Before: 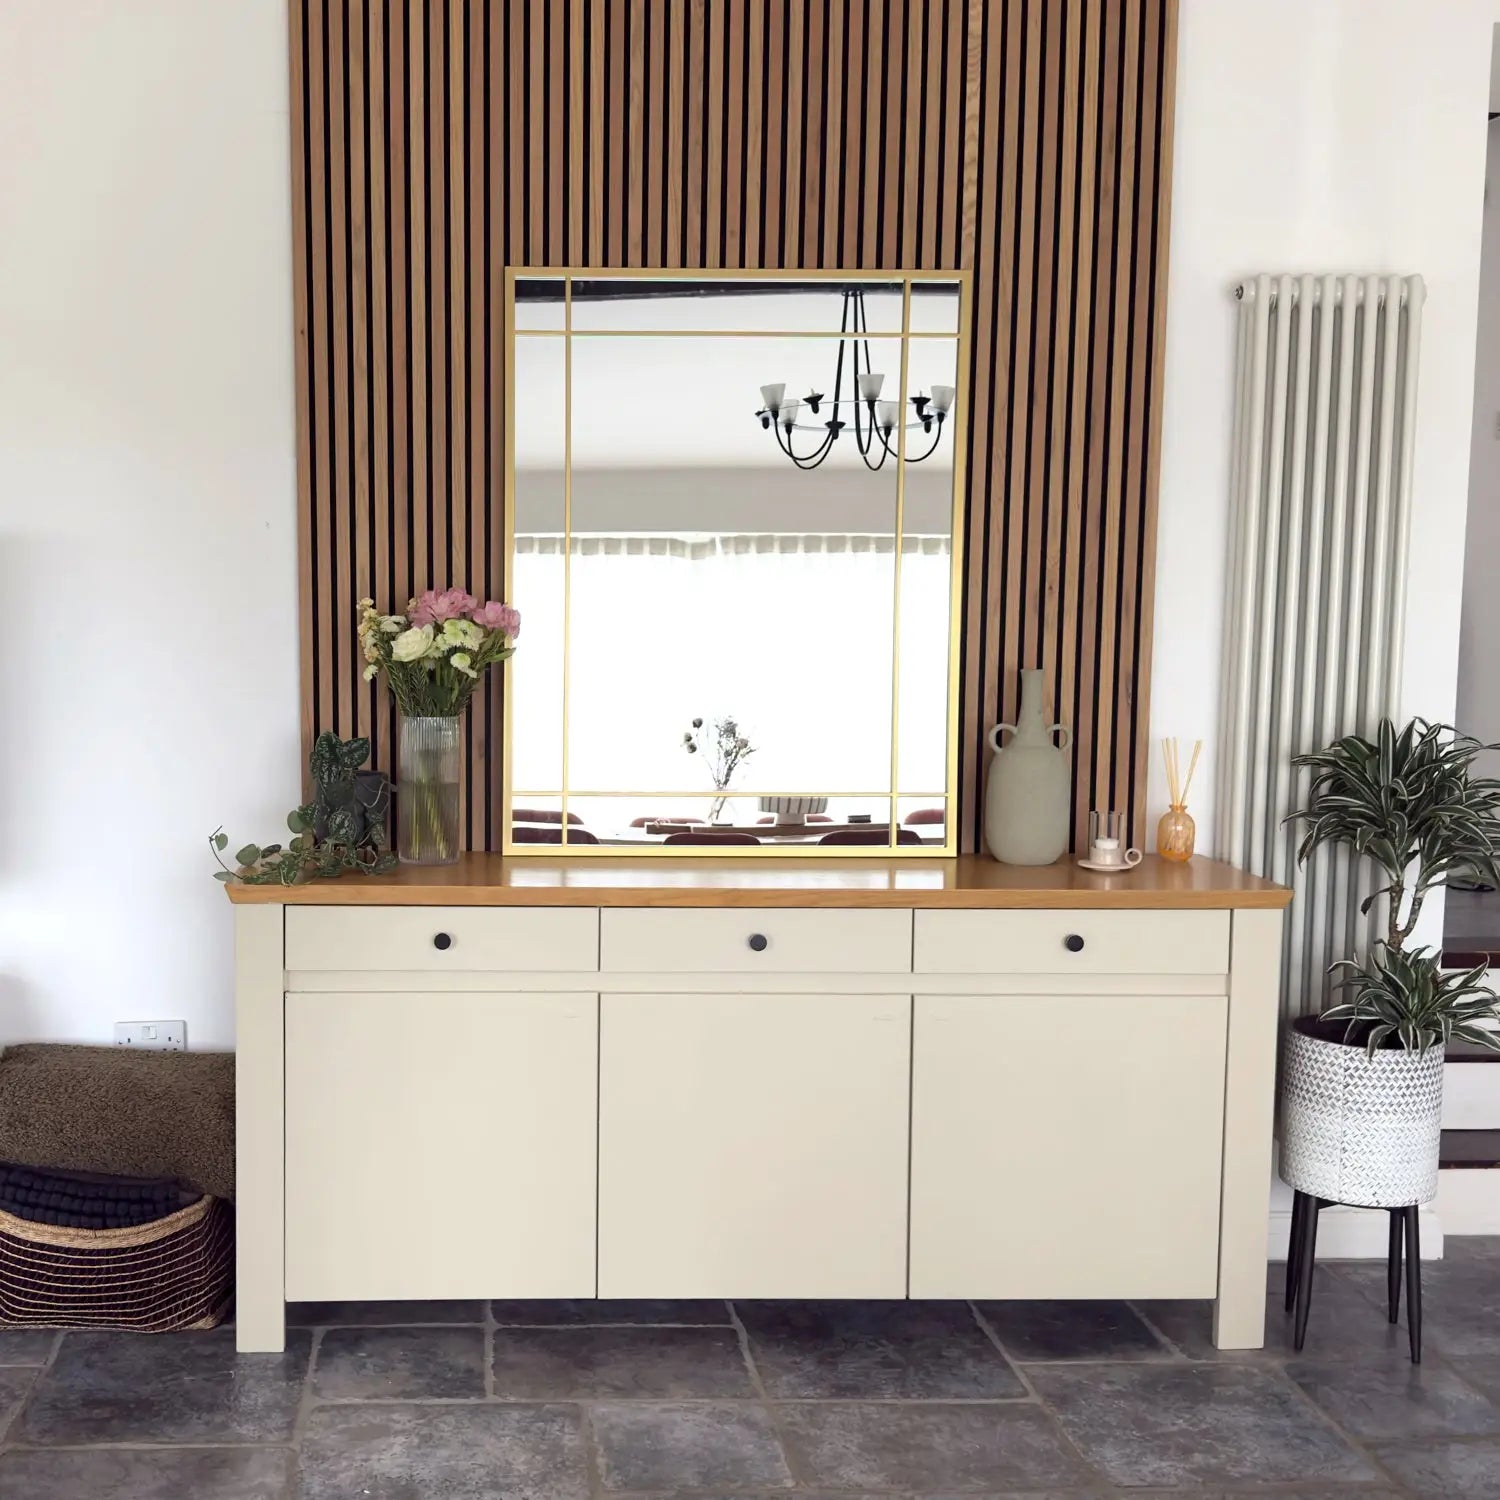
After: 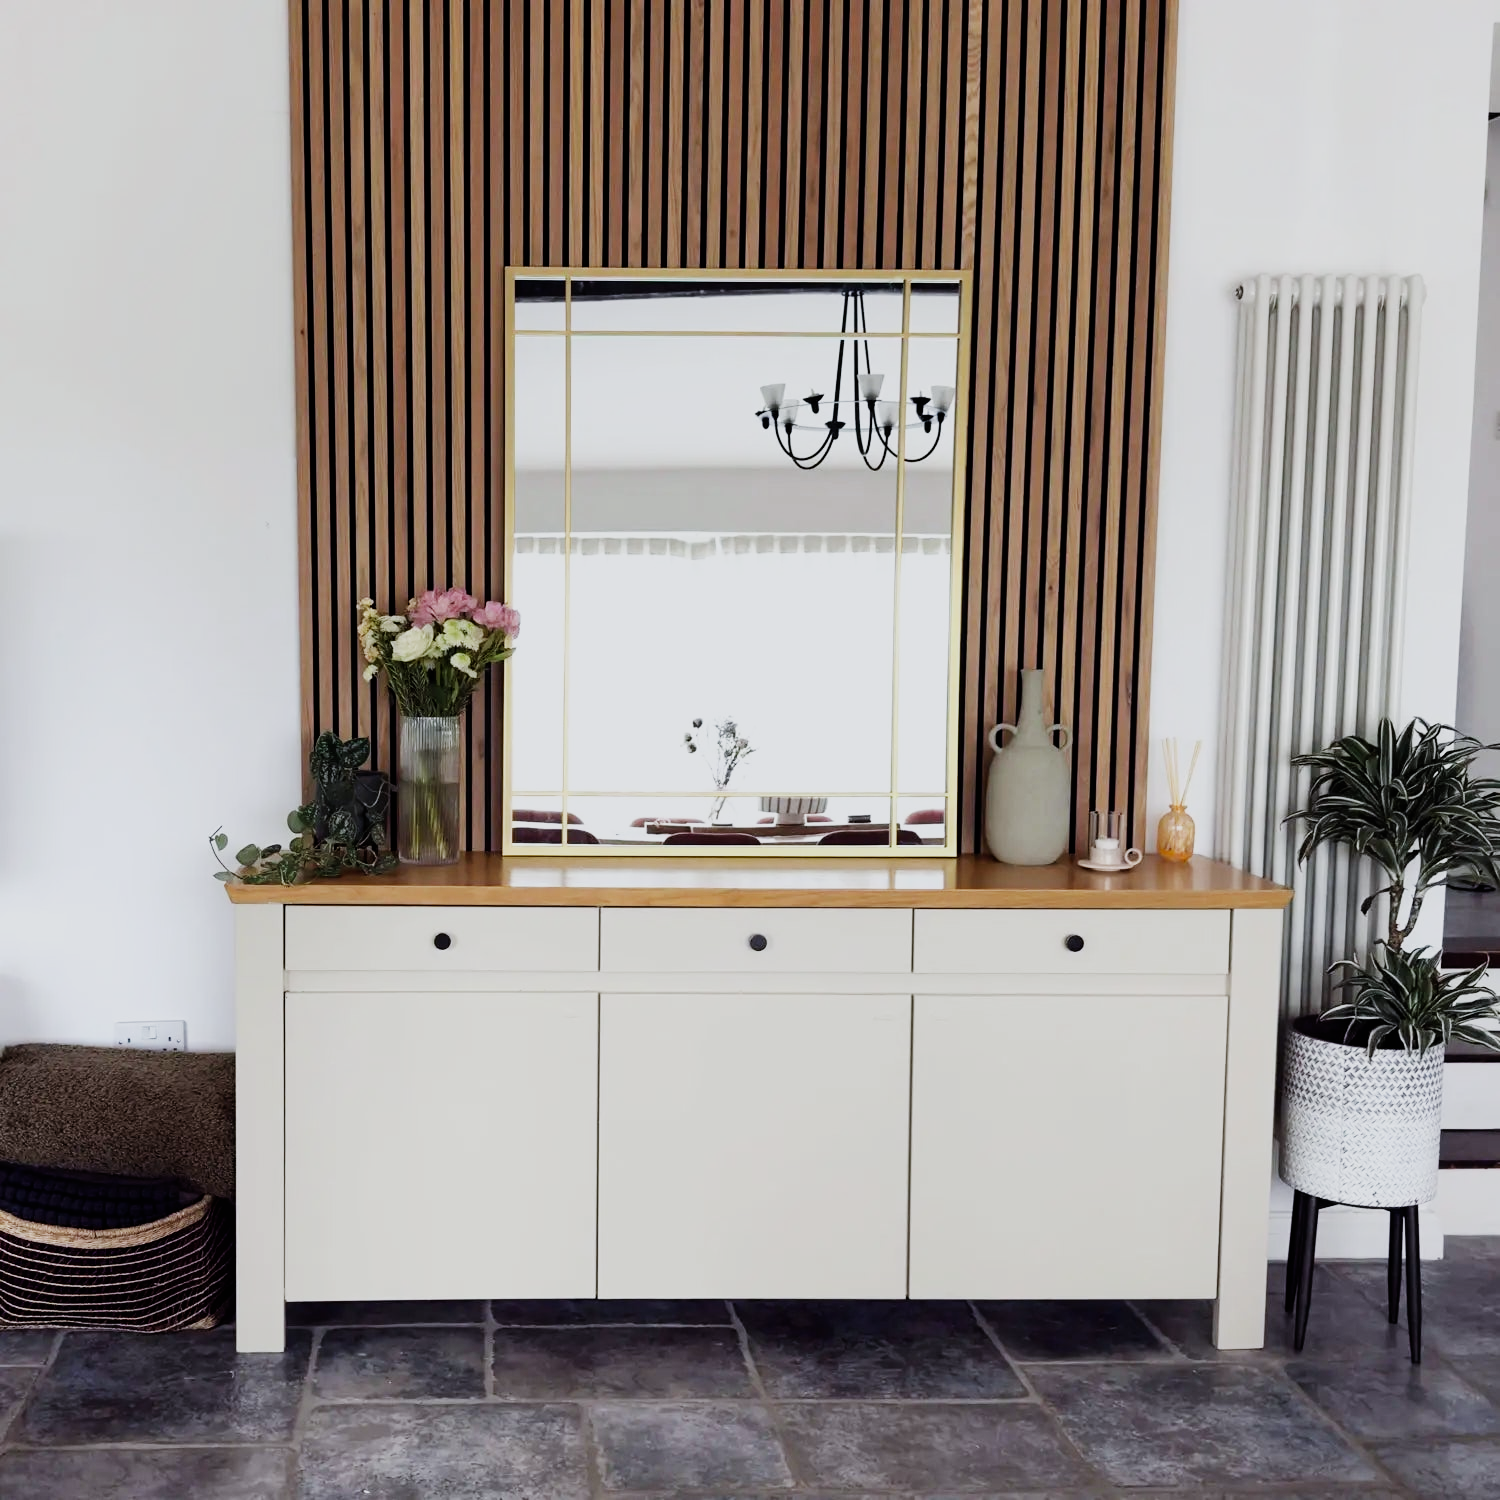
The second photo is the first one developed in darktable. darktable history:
white balance: red 0.974, blue 1.044
sigmoid: contrast 1.7, skew -0.2, preserve hue 0%, red attenuation 0.1, red rotation 0.035, green attenuation 0.1, green rotation -0.017, blue attenuation 0.15, blue rotation -0.052, base primaries Rec2020
